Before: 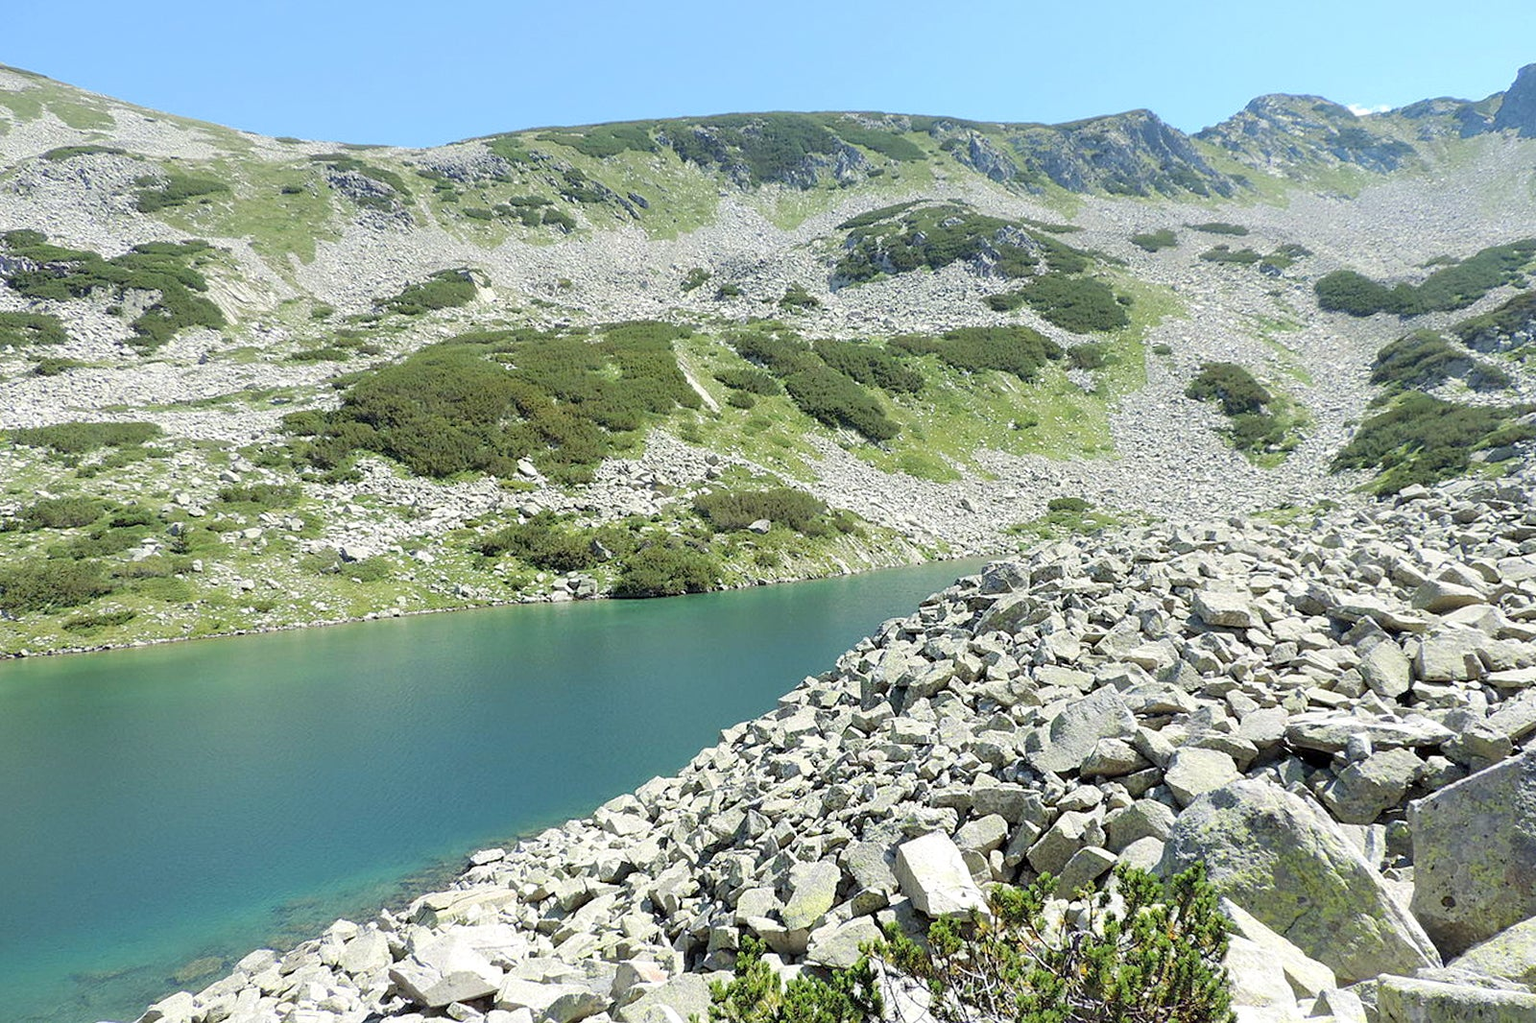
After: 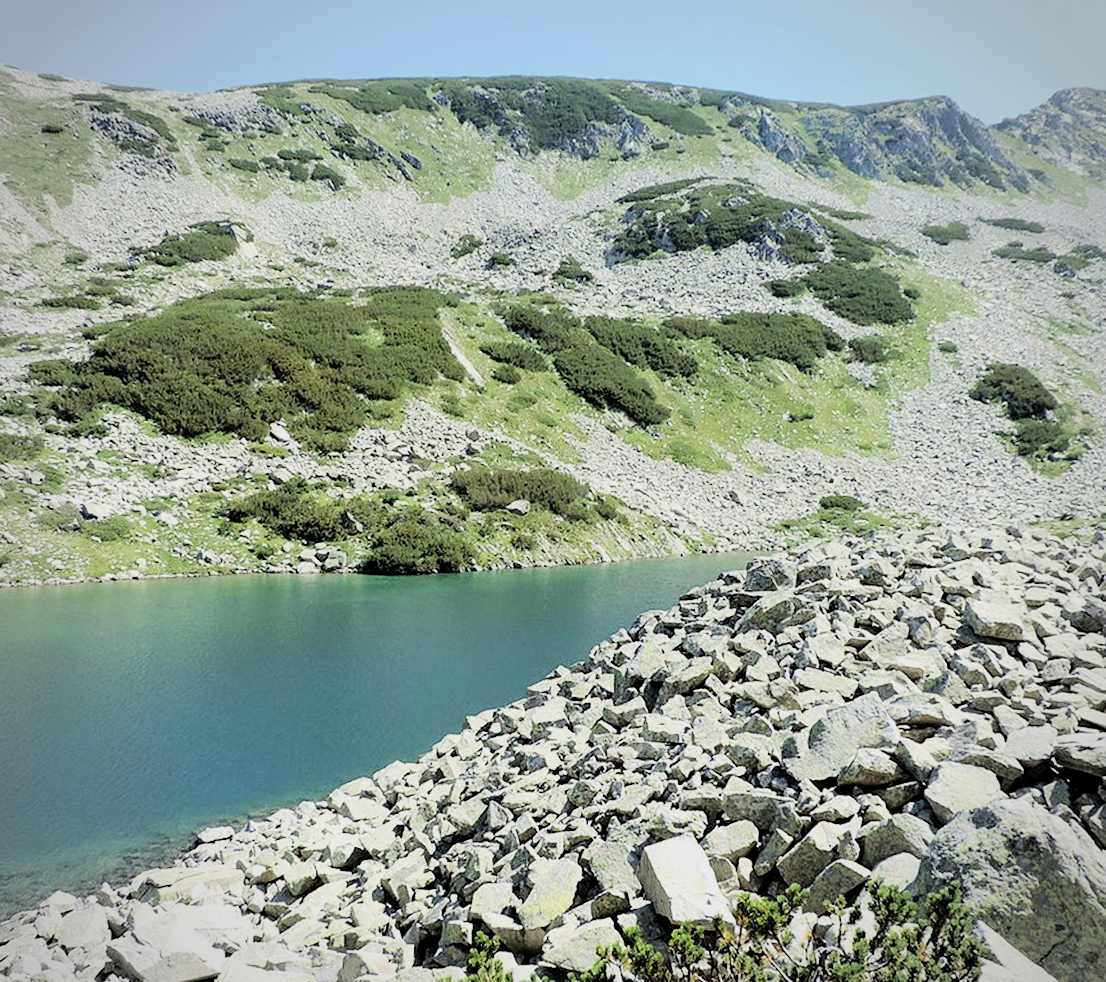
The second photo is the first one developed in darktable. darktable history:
vignetting: fall-off radius 45%, brightness -0.33
crop and rotate: angle -3.27°, left 14.277%, top 0.028%, right 10.766%, bottom 0.028%
filmic rgb: black relative exposure -5 EV, hardness 2.88, contrast 1.5
